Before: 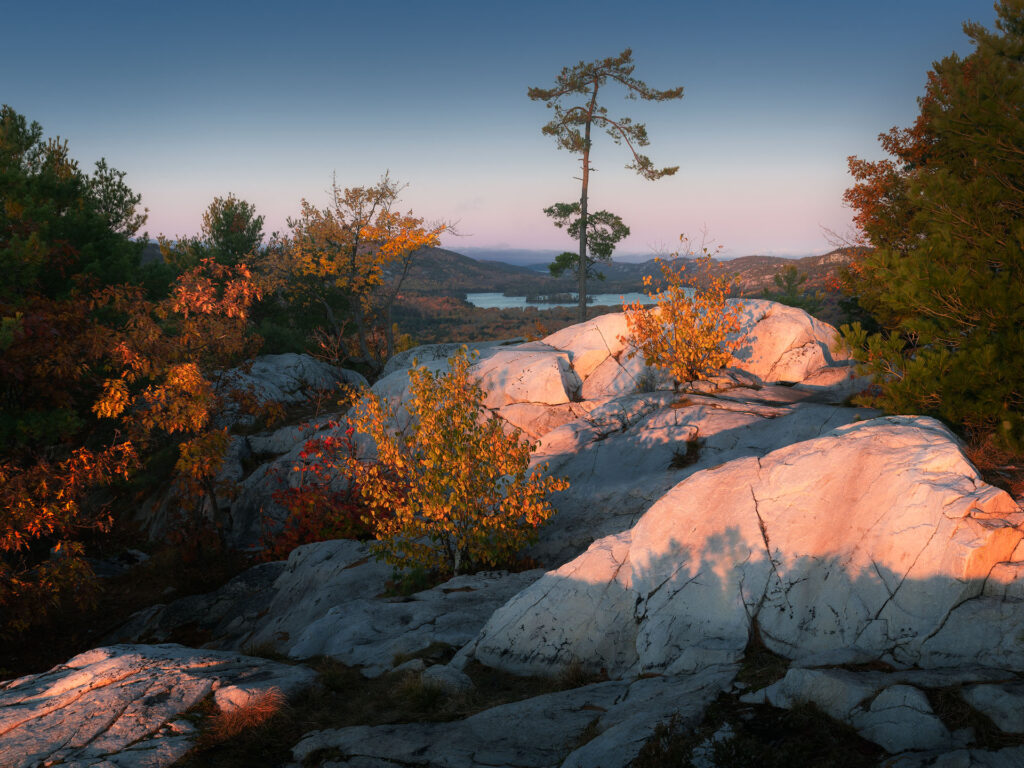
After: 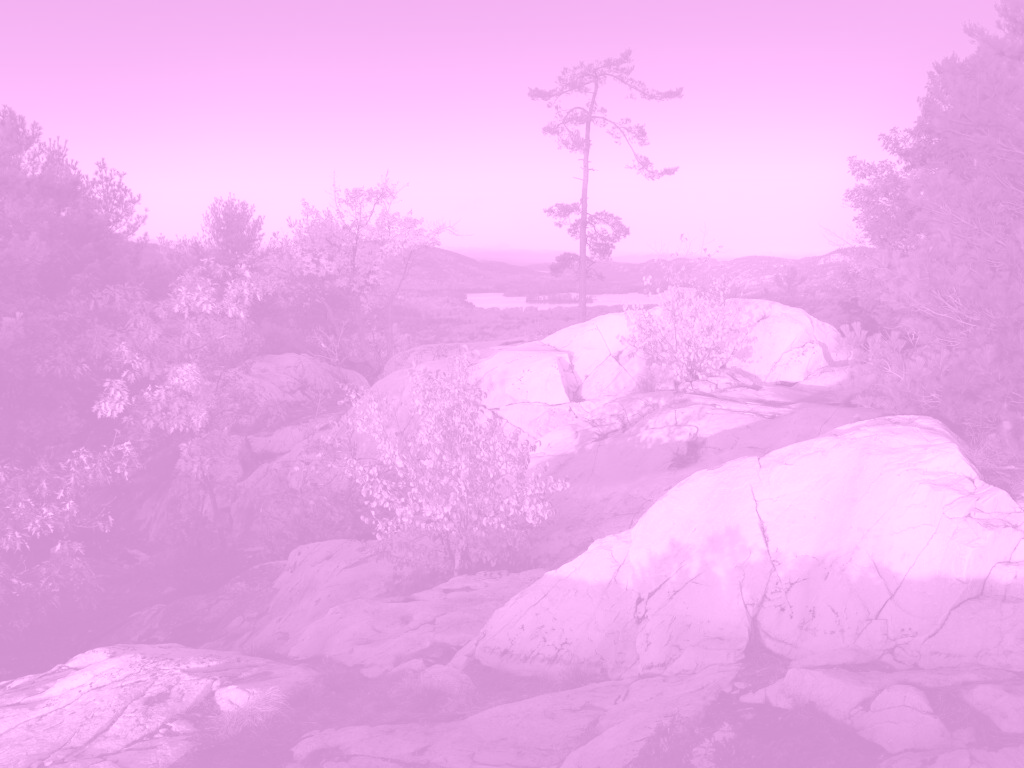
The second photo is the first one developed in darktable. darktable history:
color balance rgb: linear chroma grading › shadows 10%, linear chroma grading › highlights 10%, linear chroma grading › global chroma 15%, linear chroma grading › mid-tones 15%, perceptual saturation grading › global saturation 40%, perceptual saturation grading › highlights -25%, perceptual saturation grading › mid-tones 35%, perceptual saturation grading › shadows 35%, perceptual brilliance grading › global brilliance 11.29%, global vibrance 11.29%
white balance: red 0.982, blue 1.018
colorize: hue 331.2°, saturation 75%, source mix 30.28%, lightness 70.52%, version 1
